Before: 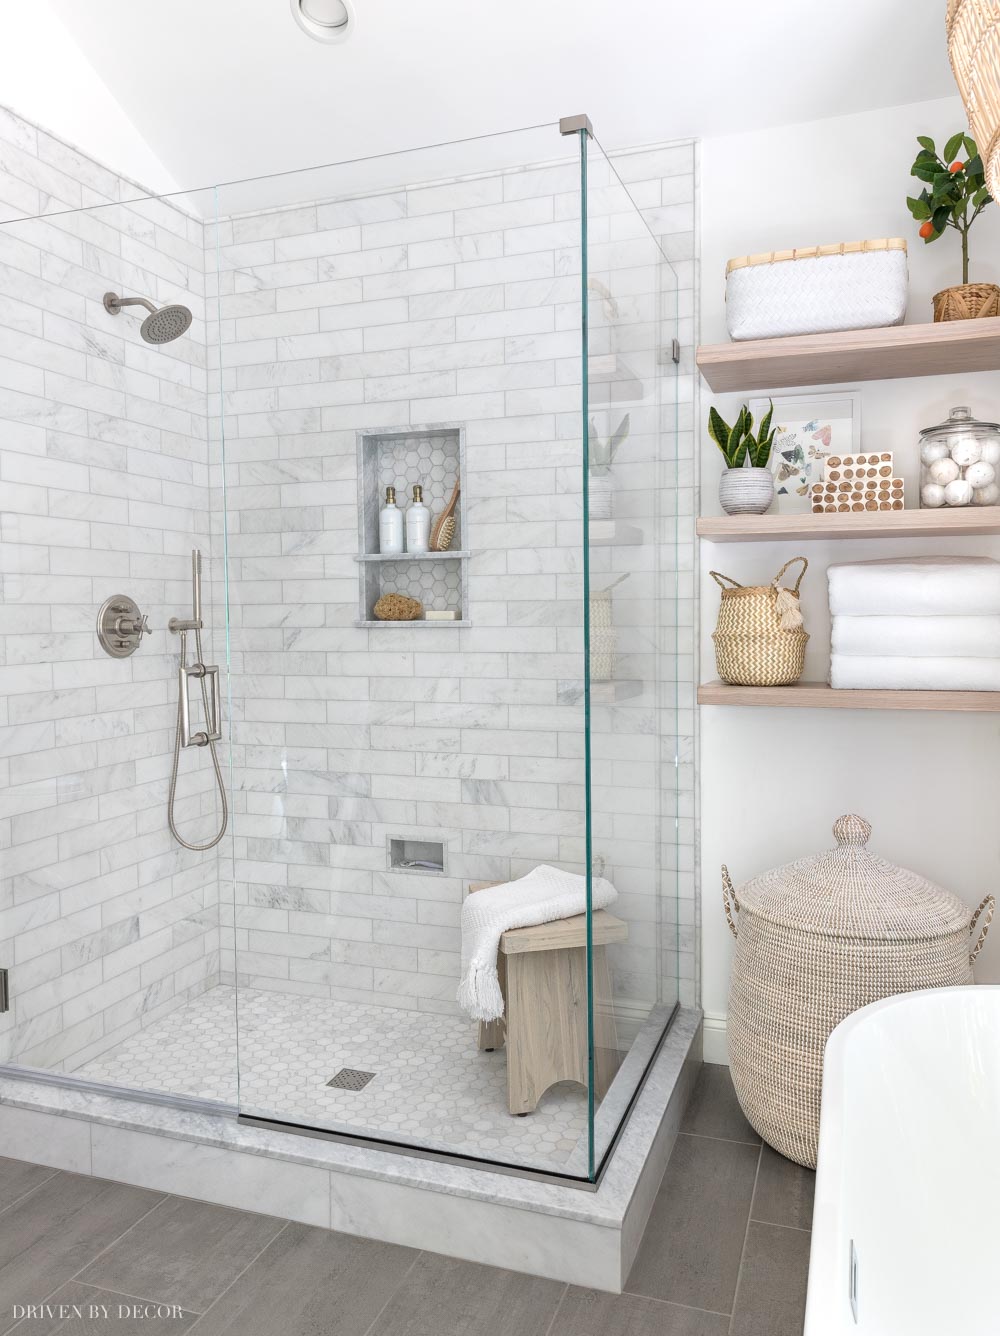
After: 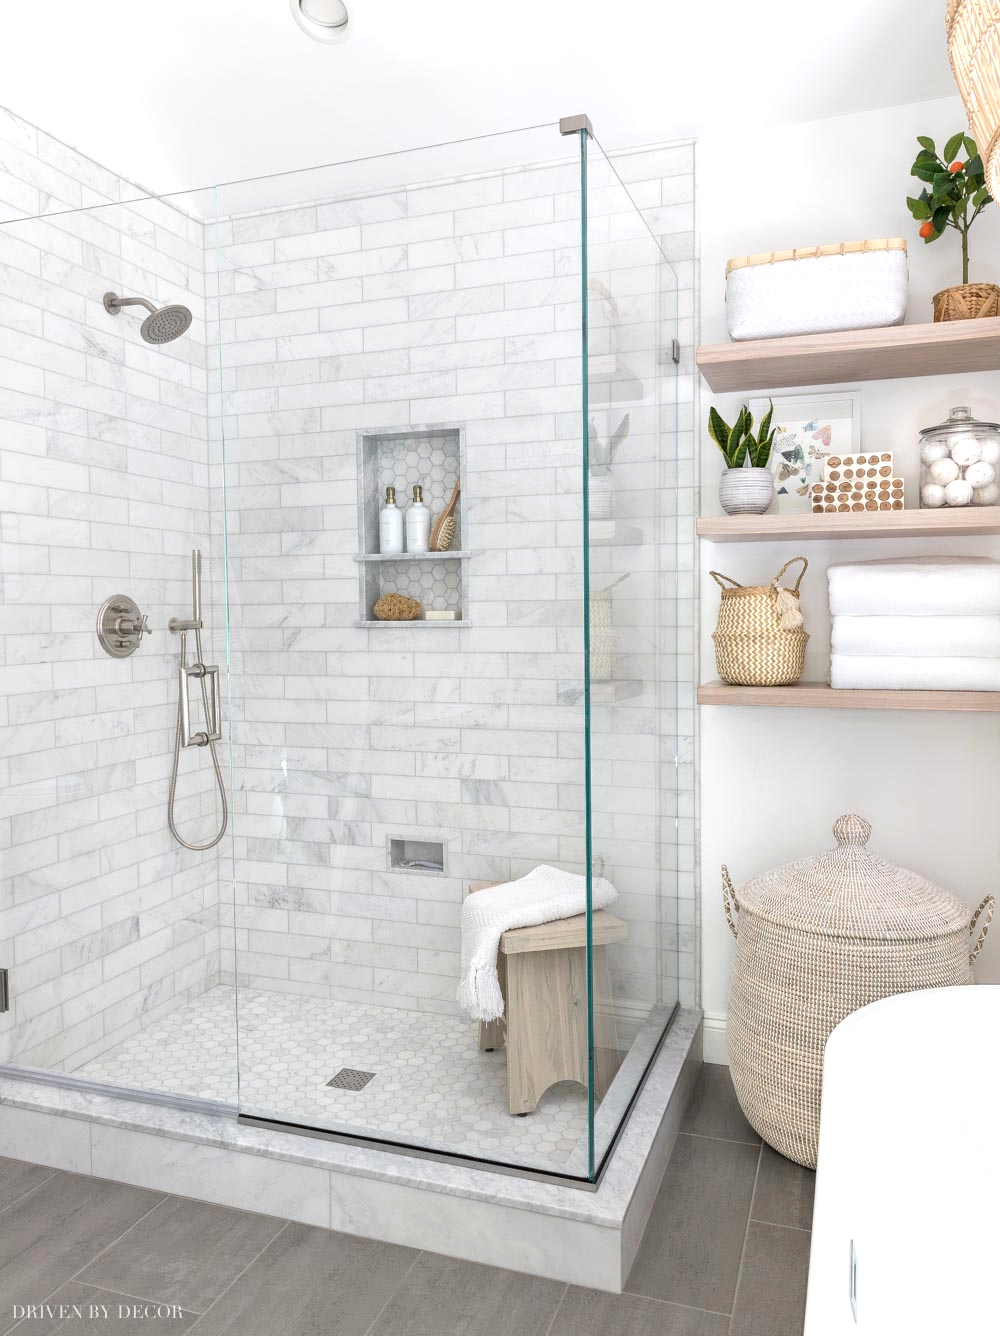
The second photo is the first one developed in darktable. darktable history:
exposure: black level correction 0.001, exposure 0.193 EV, compensate highlight preservation false
